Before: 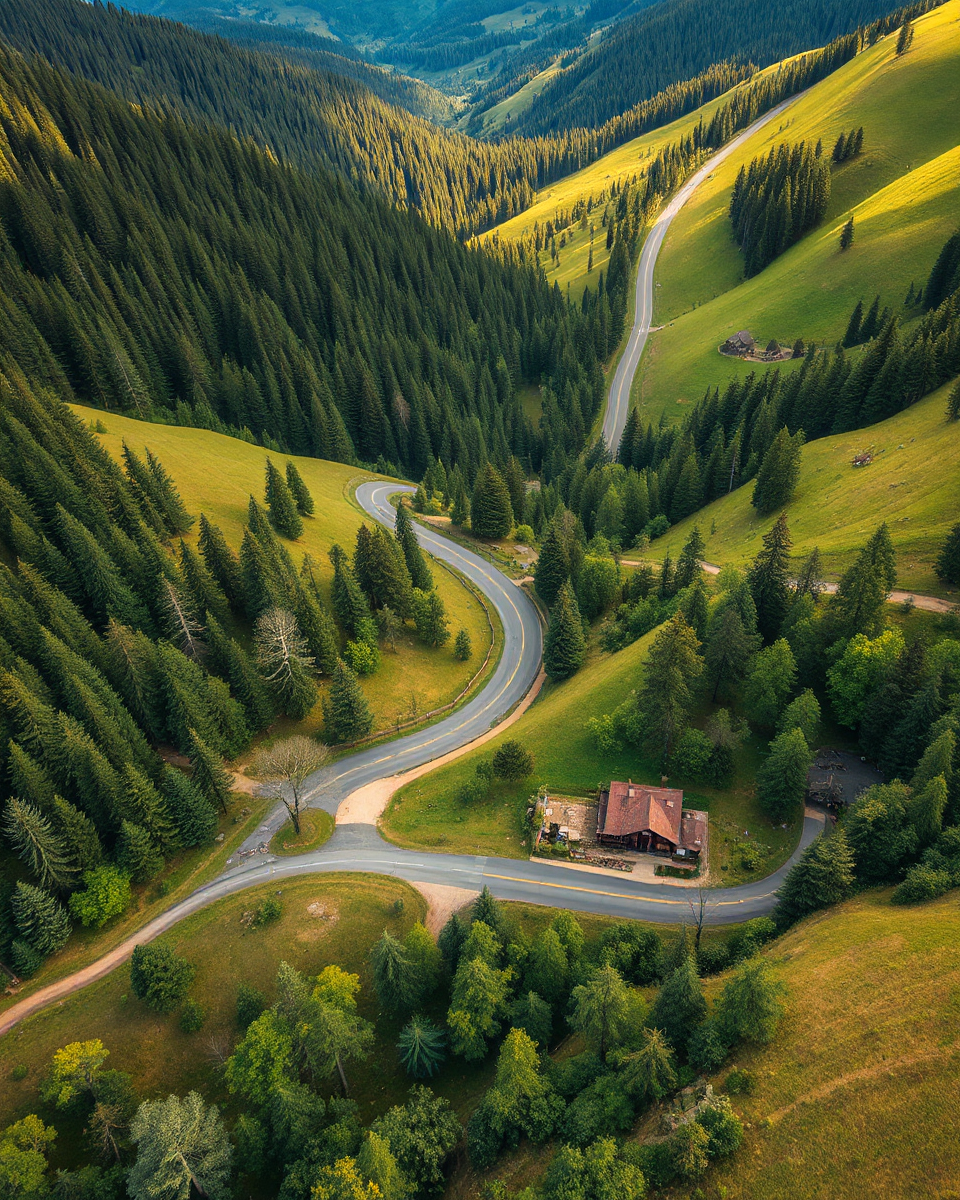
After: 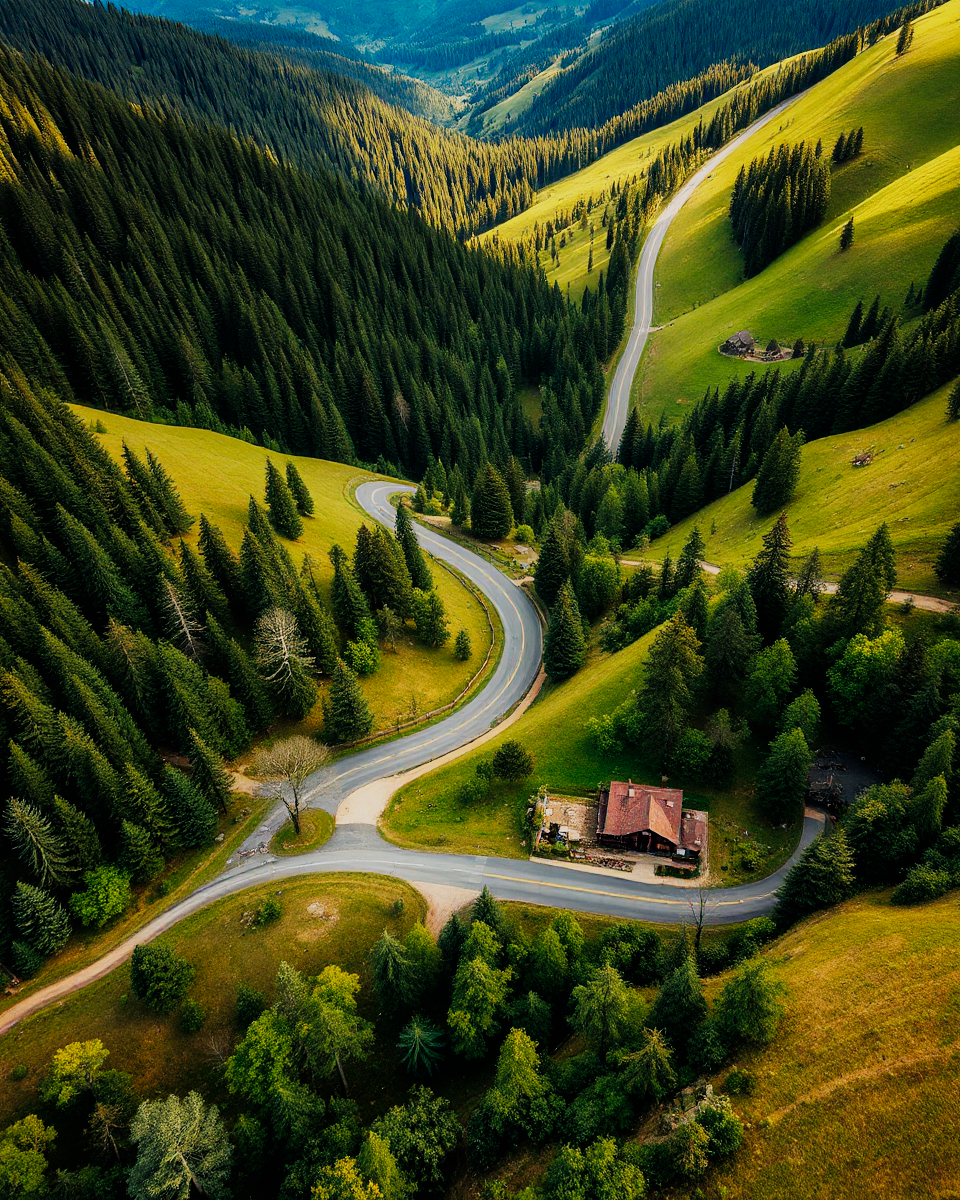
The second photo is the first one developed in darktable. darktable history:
shadows and highlights: shadows 25, highlights -25
exposure: black level correction 0.004, exposure 0.014 EV, compensate highlight preservation false
sigmoid: contrast 1.8, skew -0.2, preserve hue 0%, red attenuation 0.1, red rotation 0.035, green attenuation 0.1, green rotation -0.017, blue attenuation 0.15, blue rotation -0.052, base primaries Rec2020
